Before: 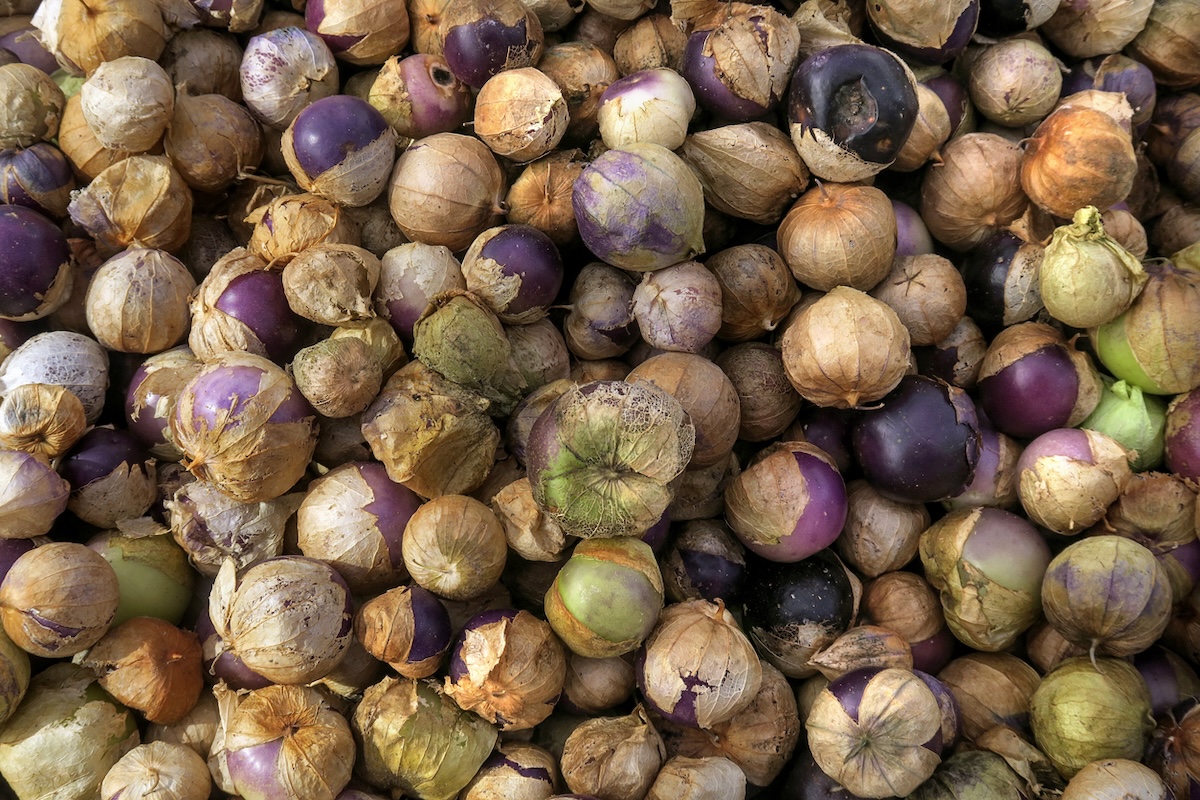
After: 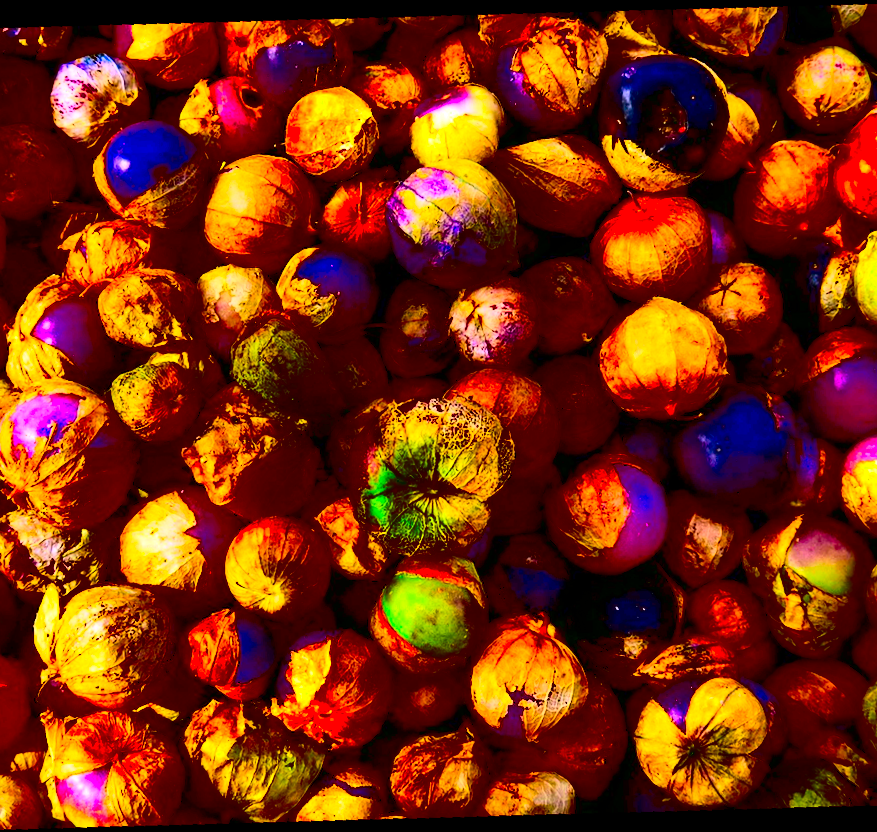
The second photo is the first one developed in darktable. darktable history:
color correction: saturation 3
exposure: exposure 0.15 EV, compensate highlight preservation false
crop and rotate: angle -3.27°, left 14.277%, top 0.028%, right 10.766%, bottom 0.028%
contrast brightness saturation: contrast 0.77, brightness -1, saturation 1
rotate and perspective: rotation -4.86°, automatic cropping off
local contrast: mode bilateral grid, contrast 20, coarseness 50, detail 120%, midtone range 0.2
